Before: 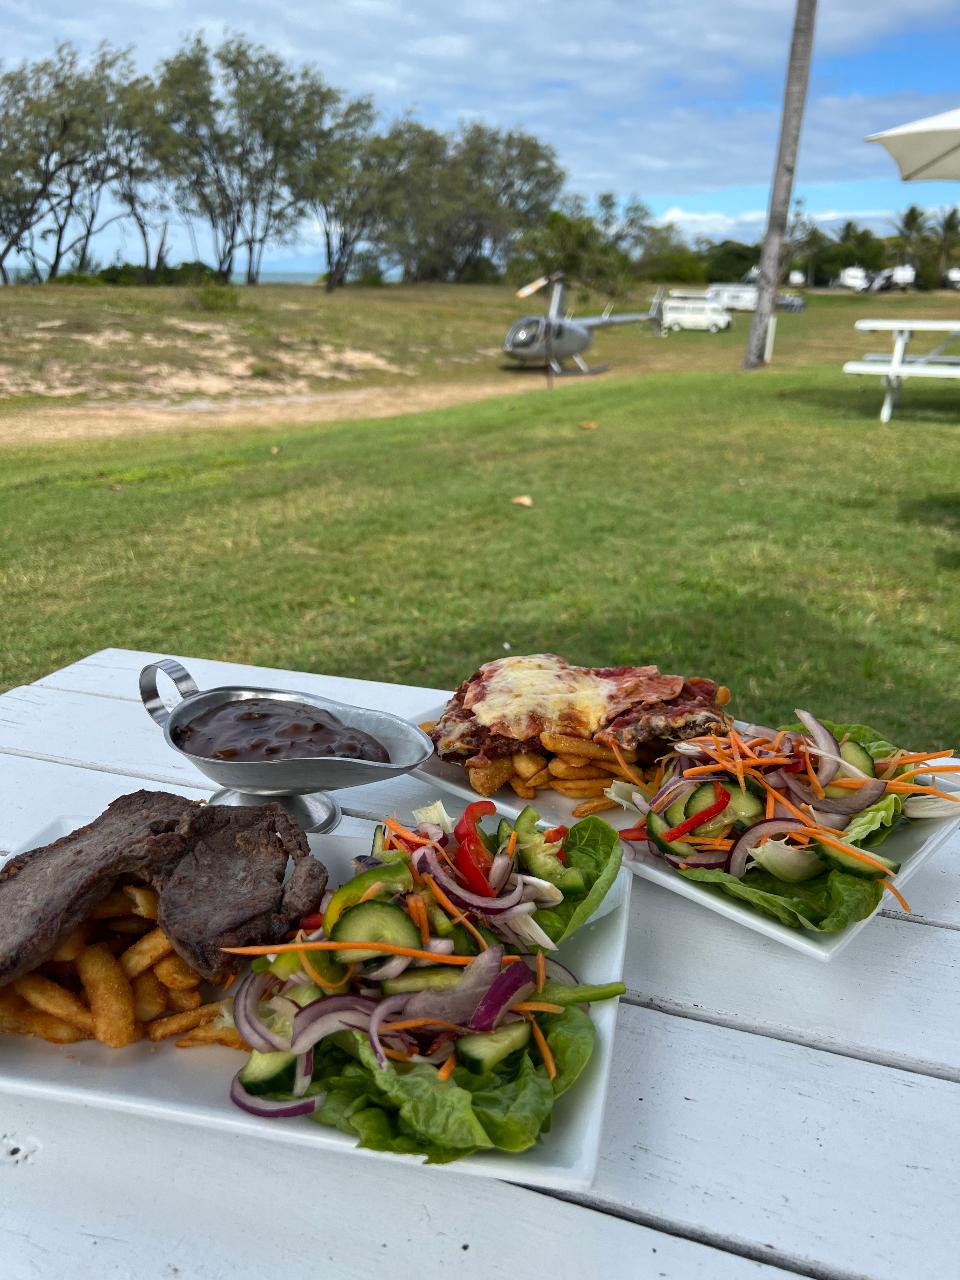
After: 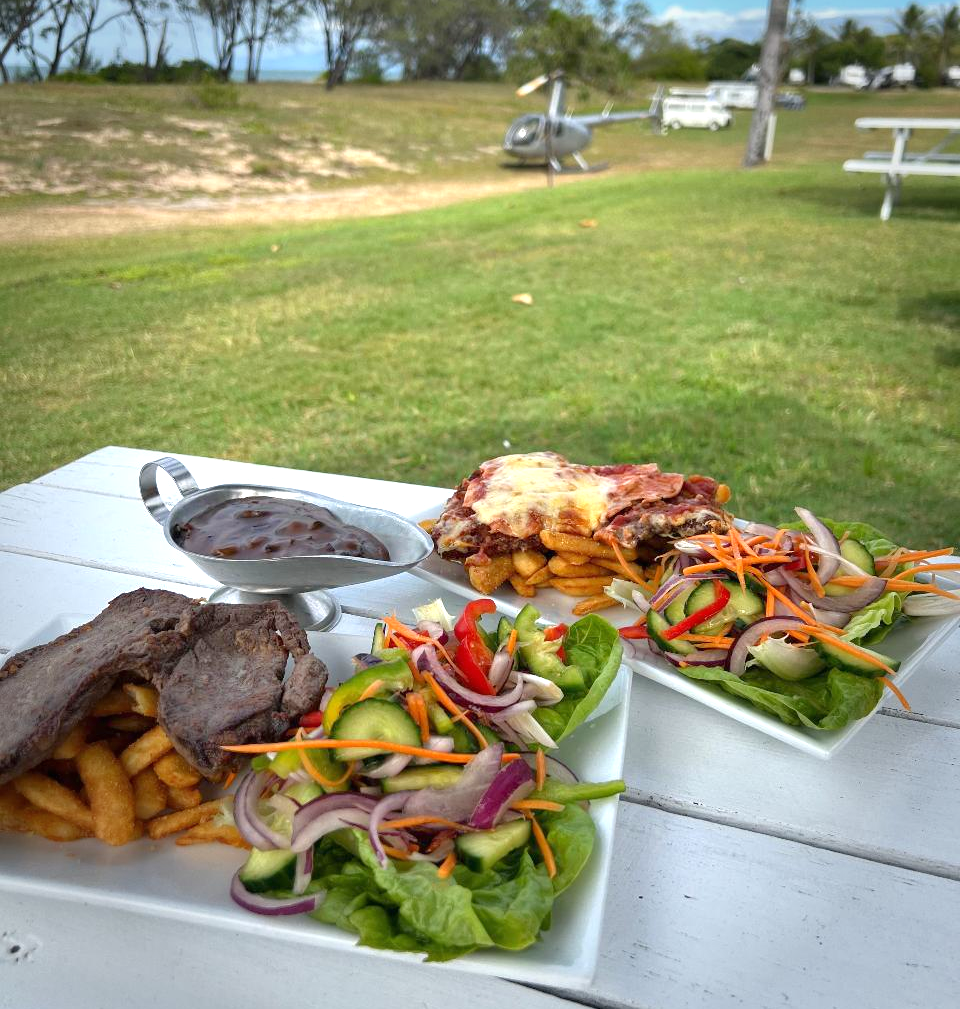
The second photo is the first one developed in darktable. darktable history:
crop and rotate: top 15.832%, bottom 5.302%
vignetting: fall-off start 64.77%, saturation -0.019, width/height ratio 0.878
exposure: black level correction 0, exposure 0.697 EV, compensate highlight preservation false
tone equalizer: -8 EV 0.02 EV, -7 EV -0.02 EV, -6 EV 0.042 EV, -5 EV 0.023 EV, -4 EV 0.265 EV, -3 EV 0.659 EV, -2 EV 0.558 EV, -1 EV 0.2 EV, +0 EV 0.014 EV, smoothing diameter 24.89%, edges refinement/feathering 10.74, preserve details guided filter
